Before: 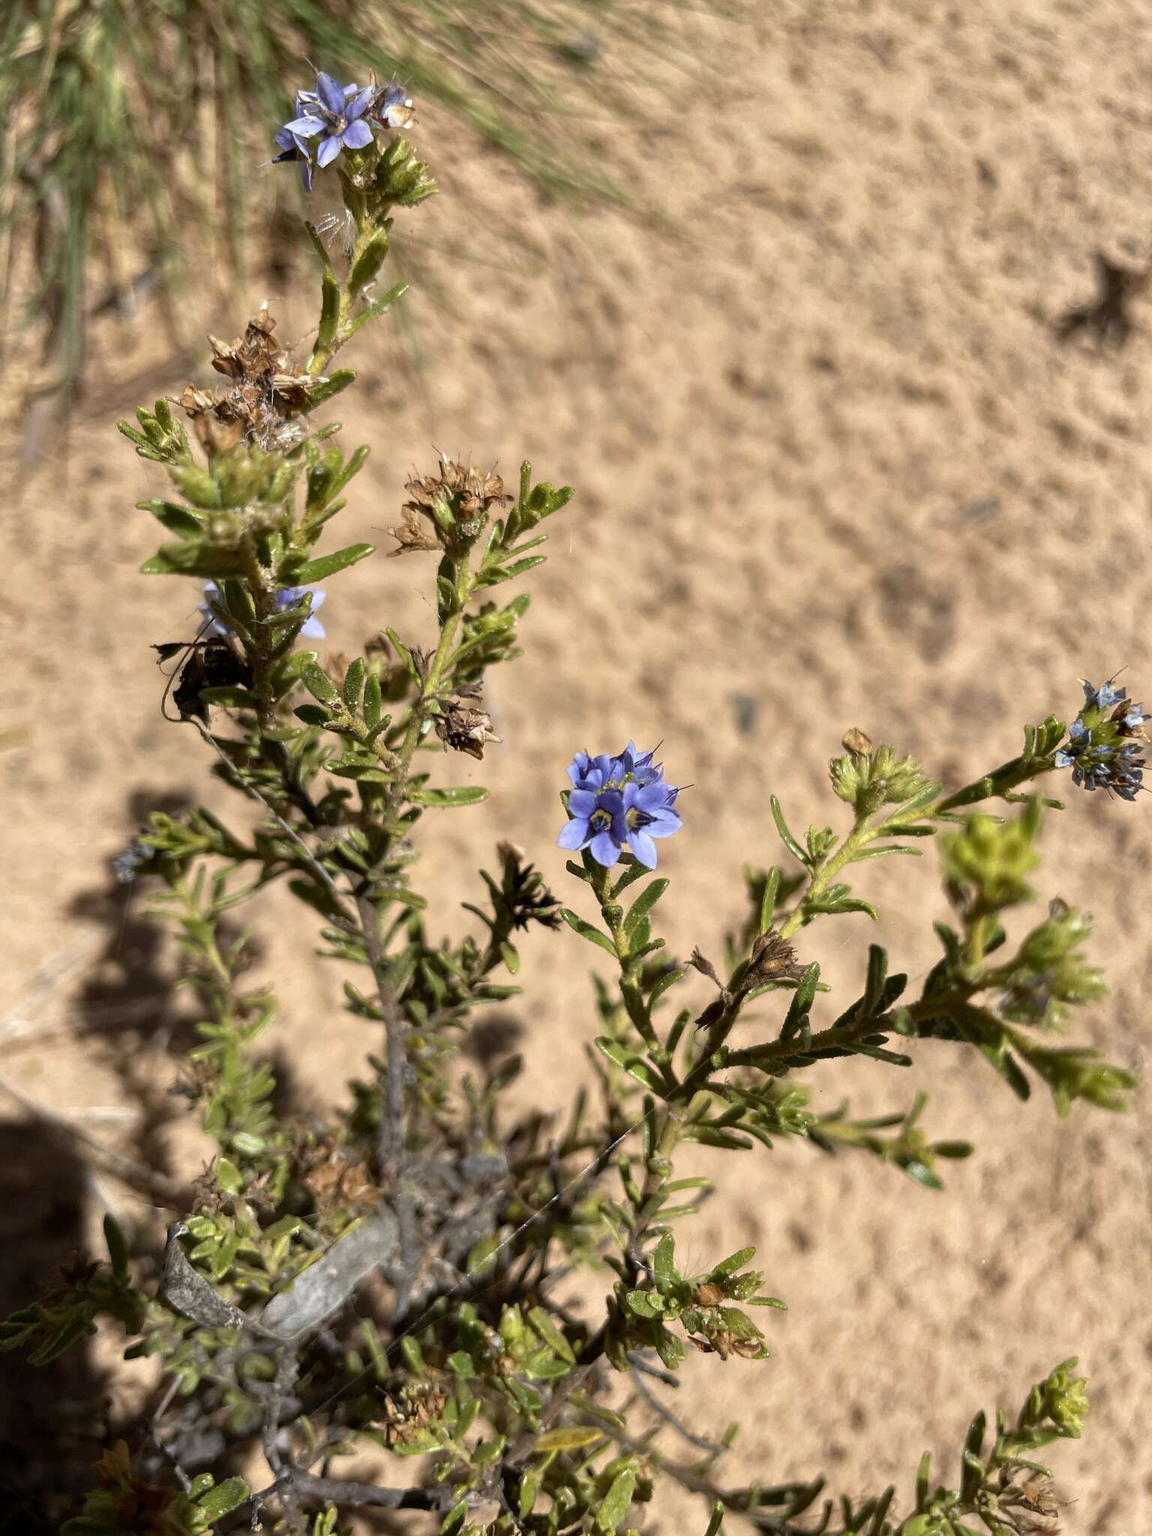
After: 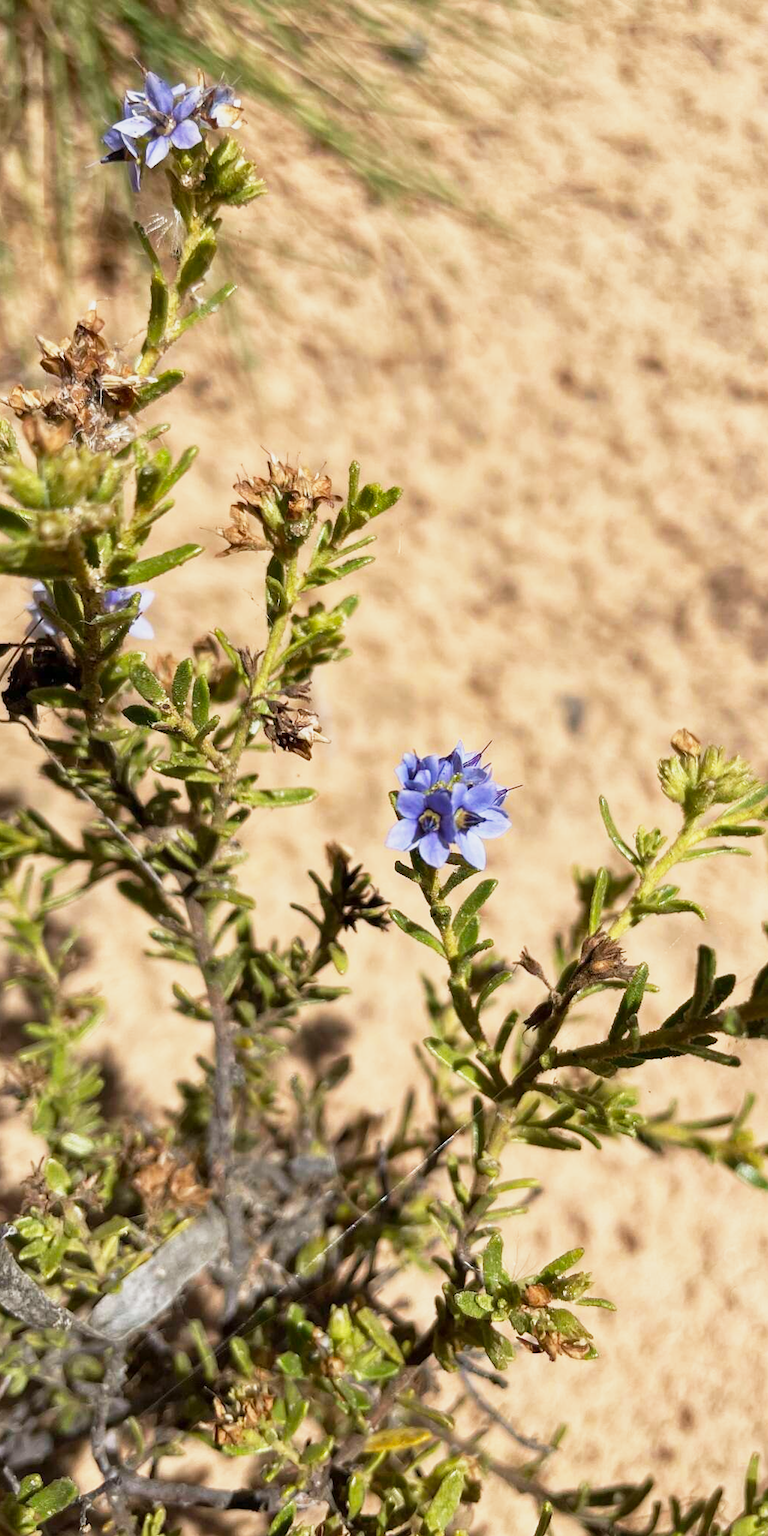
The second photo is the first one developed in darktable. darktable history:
base curve: curves: ch0 [(0, 0) (0.088, 0.125) (0.176, 0.251) (0.354, 0.501) (0.613, 0.749) (1, 0.877)], preserve colors none
crop and rotate: left 14.917%, right 18.386%
tone equalizer: on, module defaults
